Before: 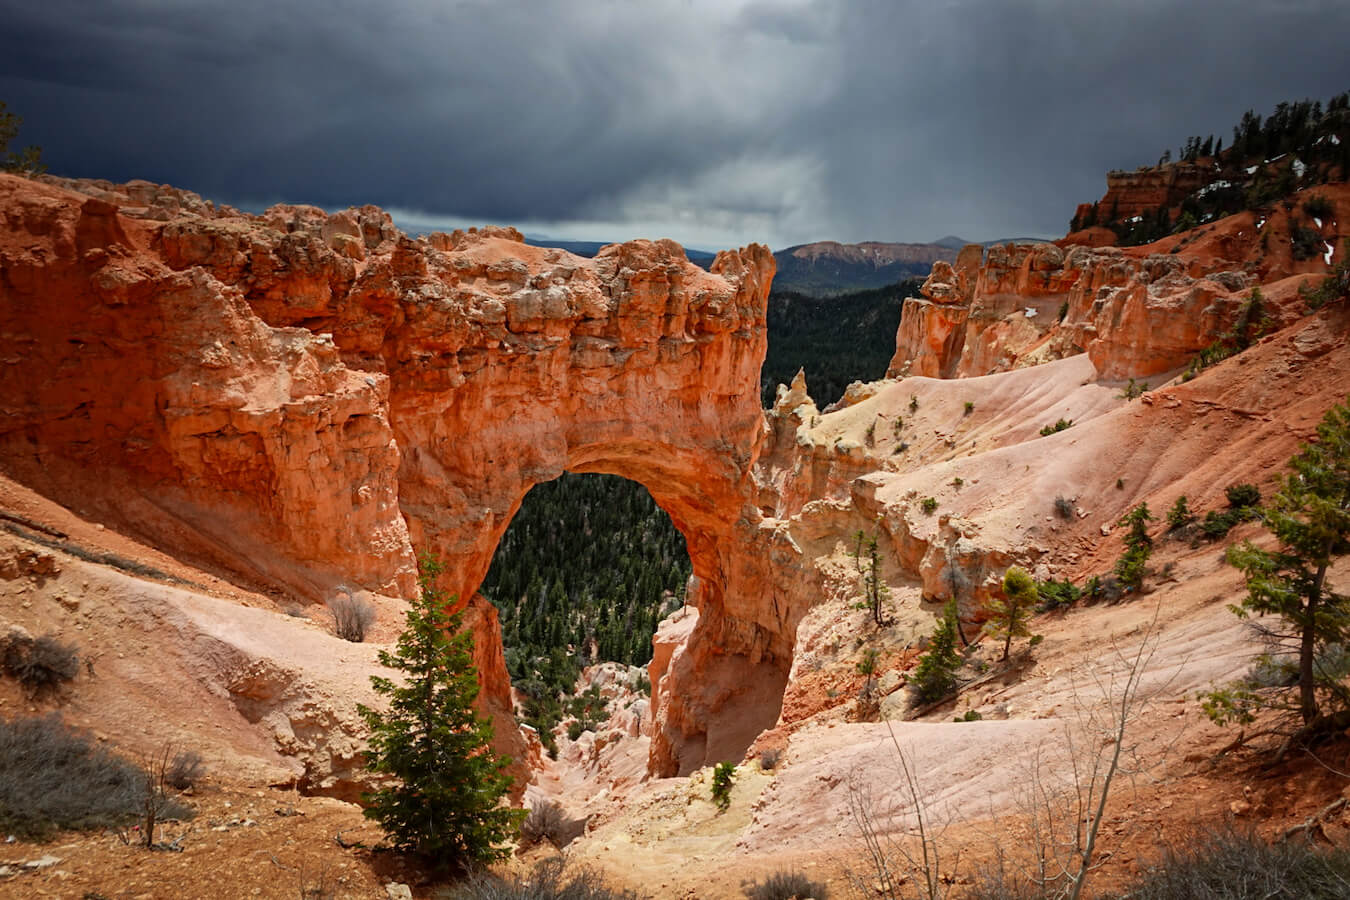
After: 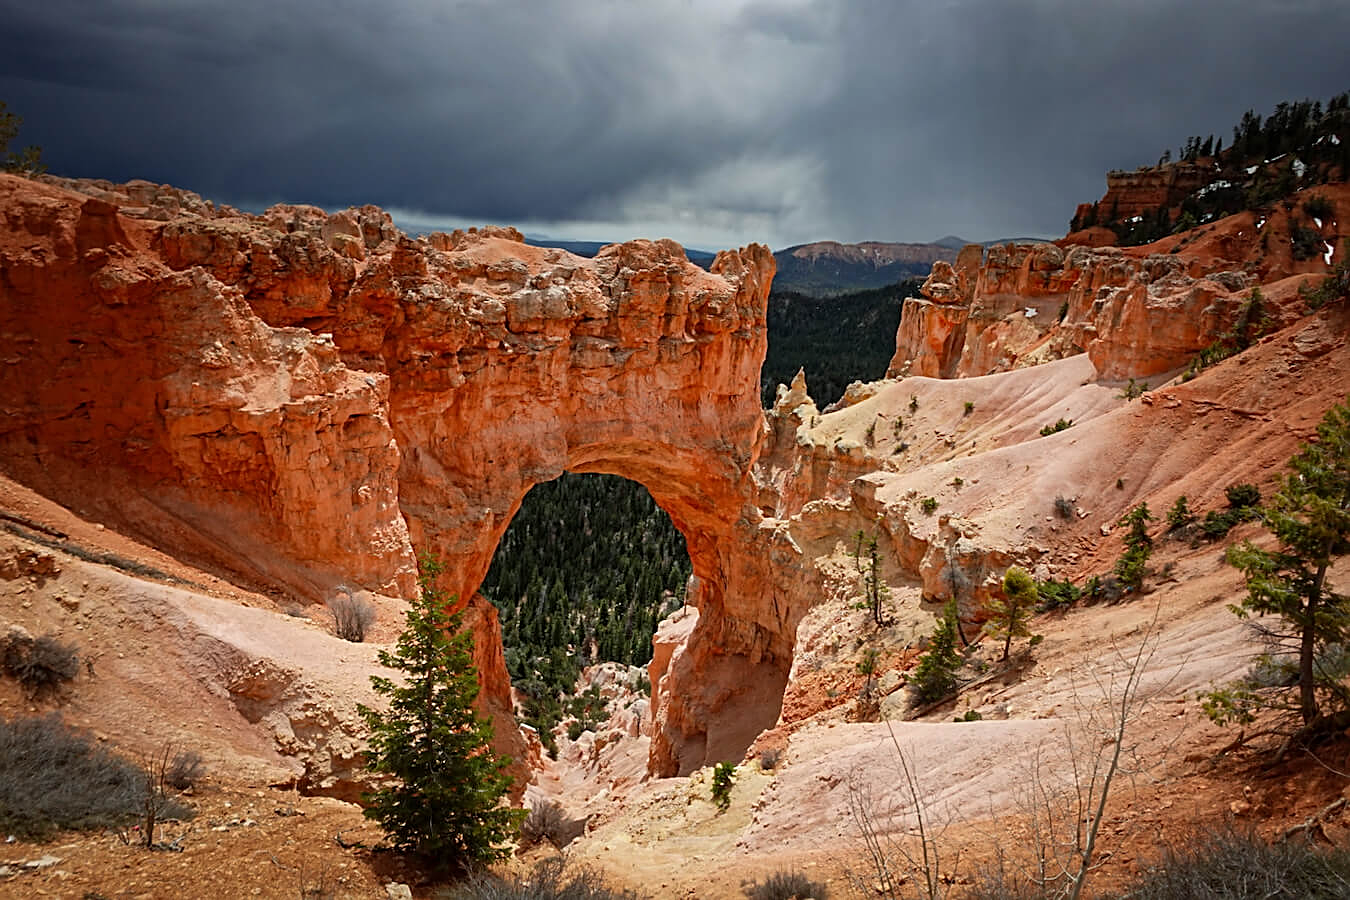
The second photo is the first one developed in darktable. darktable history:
sharpen: on, module defaults
exposure: exposure -0.043 EV, compensate highlight preservation false
